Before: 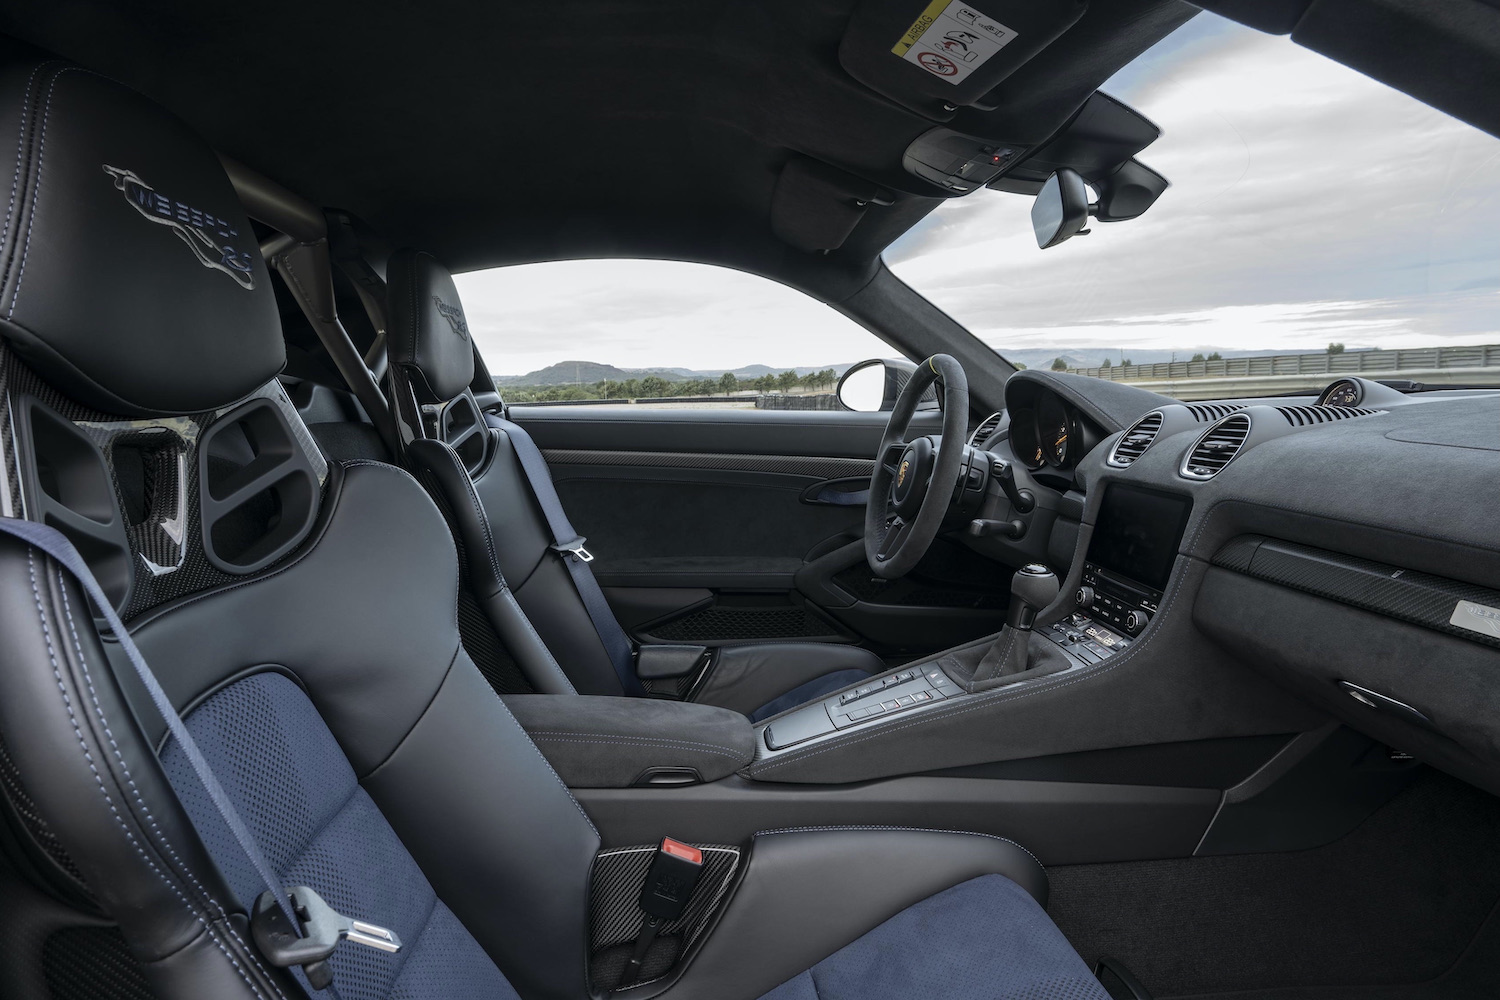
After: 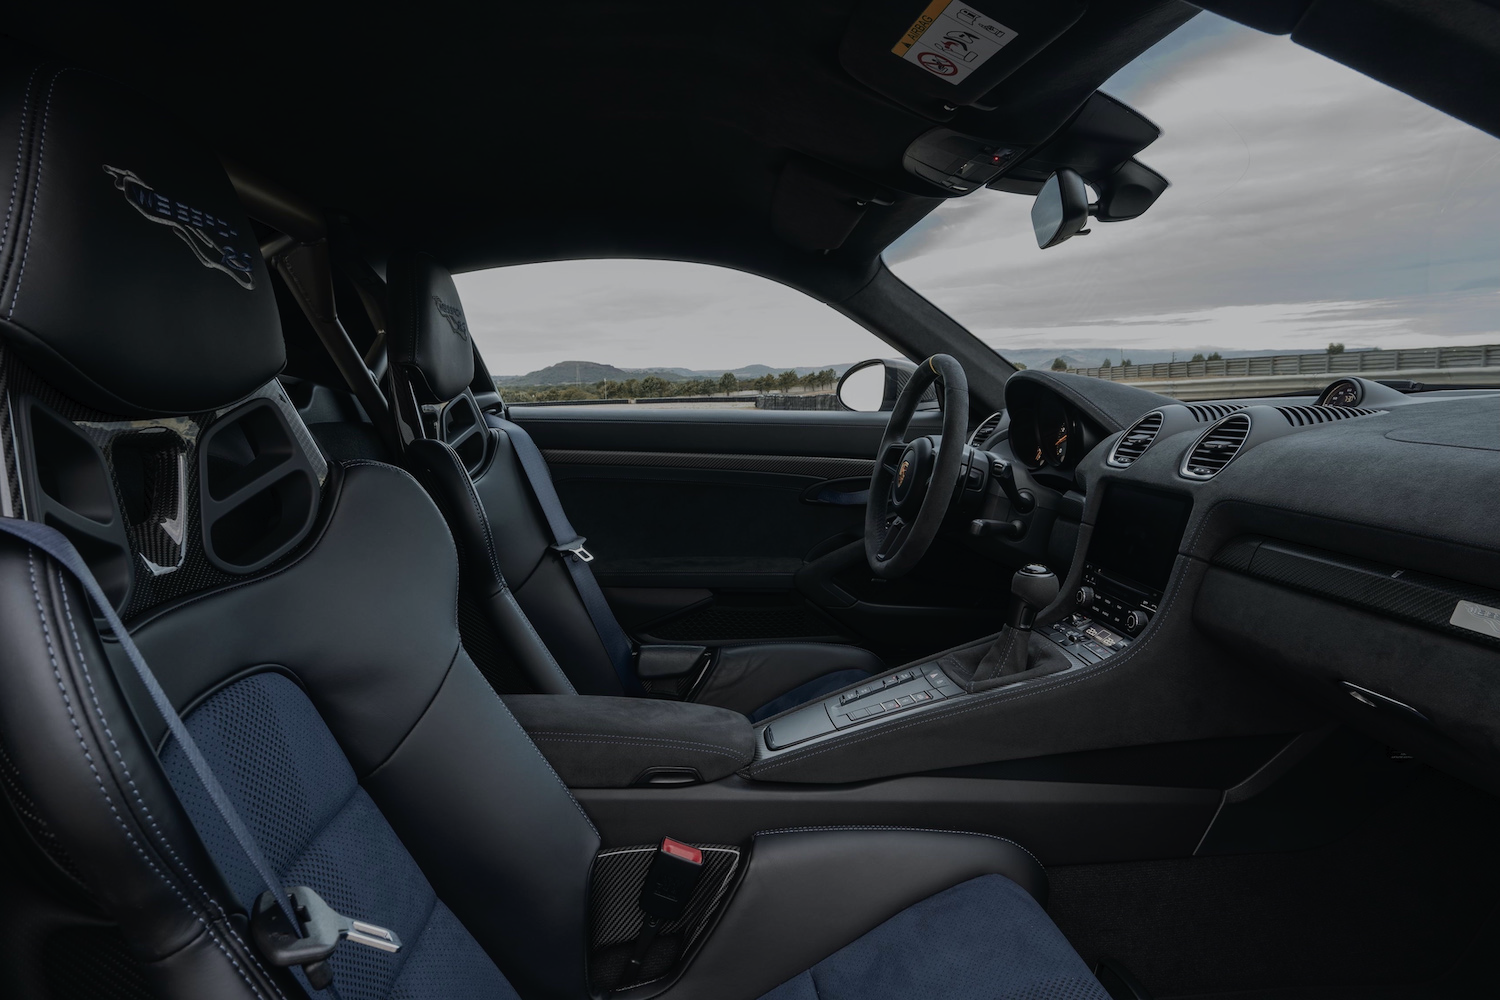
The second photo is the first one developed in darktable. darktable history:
exposure: exposure -1.364 EV, compensate exposure bias true, compensate highlight preservation false
tone curve: curves: ch0 [(0, 0) (0.003, 0.014) (0.011, 0.019) (0.025, 0.026) (0.044, 0.037) (0.069, 0.053) (0.1, 0.083) (0.136, 0.121) (0.177, 0.163) (0.224, 0.22) (0.277, 0.281) (0.335, 0.354) (0.399, 0.436) (0.468, 0.526) (0.543, 0.612) (0.623, 0.706) (0.709, 0.79) (0.801, 0.858) (0.898, 0.925) (1, 1)], color space Lab, independent channels, preserve colors none
color zones: curves: ch2 [(0, 0.488) (0.143, 0.417) (0.286, 0.212) (0.429, 0.179) (0.571, 0.154) (0.714, 0.415) (0.857, 0.495) (1, 0.488)]
